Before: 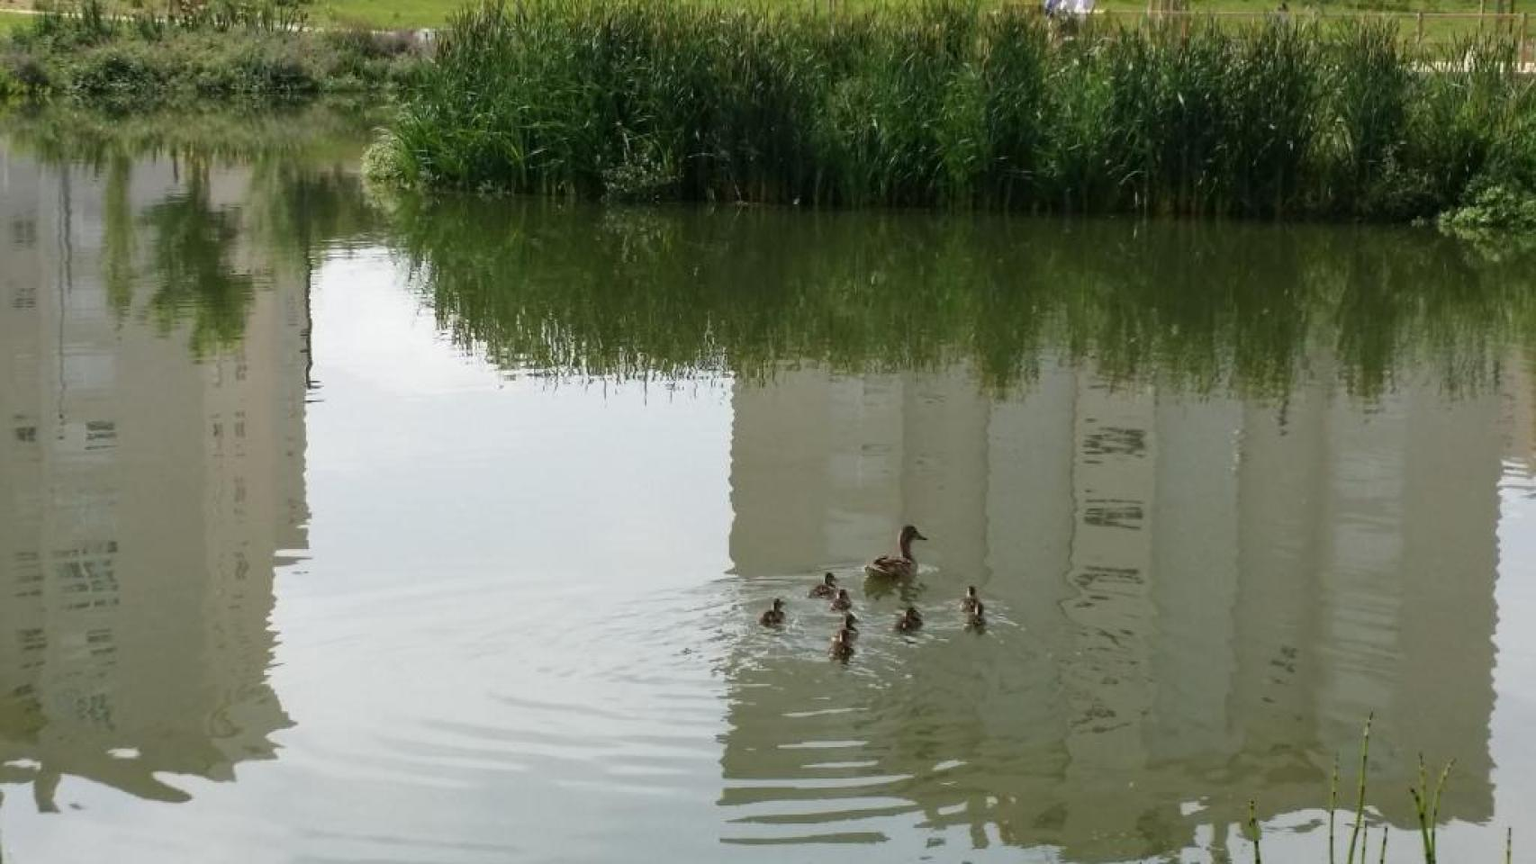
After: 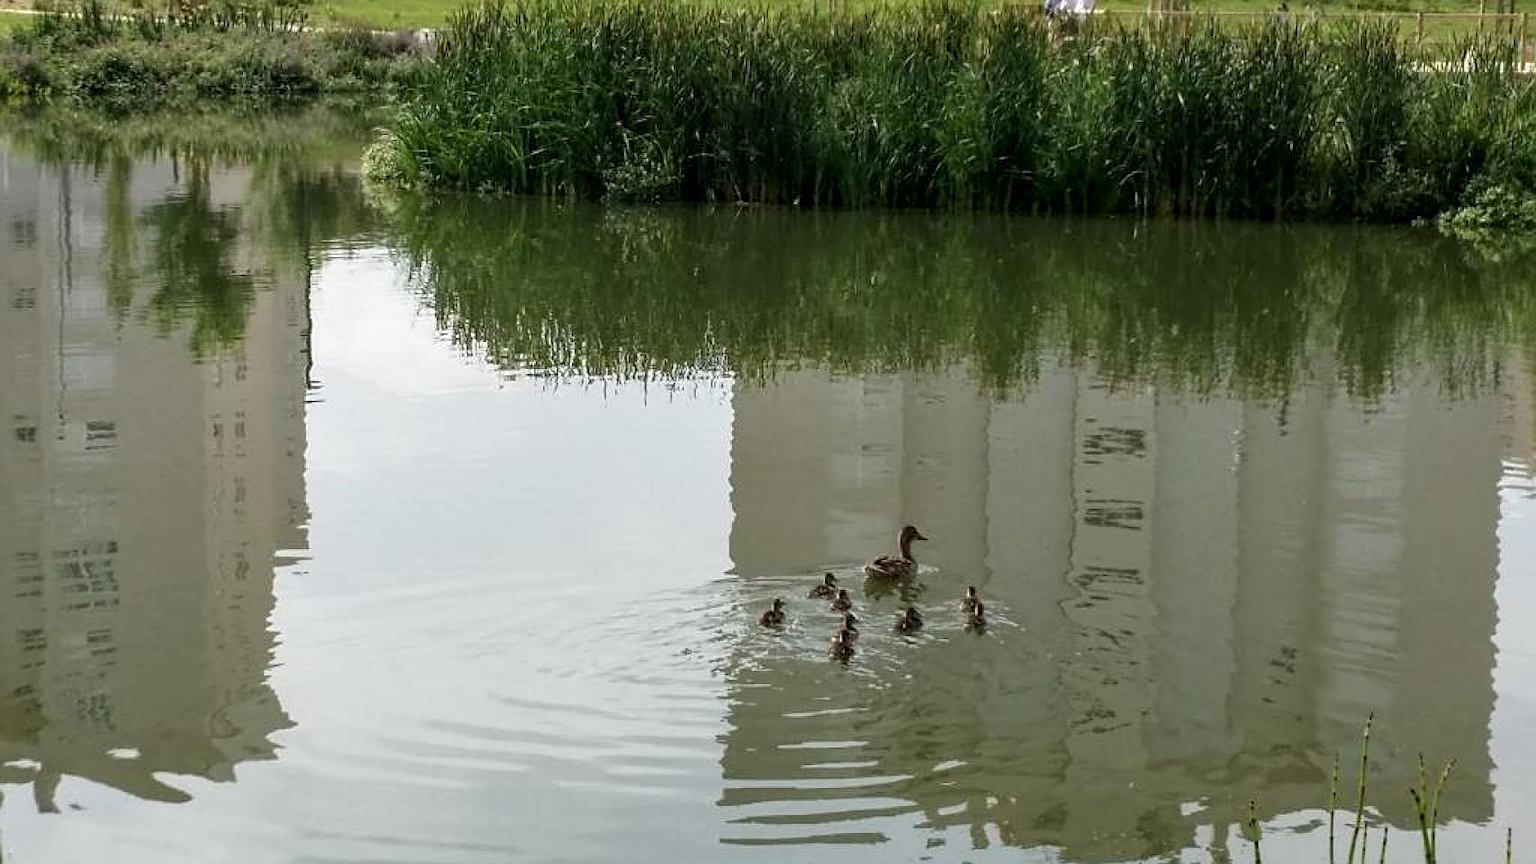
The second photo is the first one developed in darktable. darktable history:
base curve: curves: ch0 [(0, 0) (0.989, 0.992)], preserve colors none
local contrast: detail 130%
sharpen: on, module defaults
